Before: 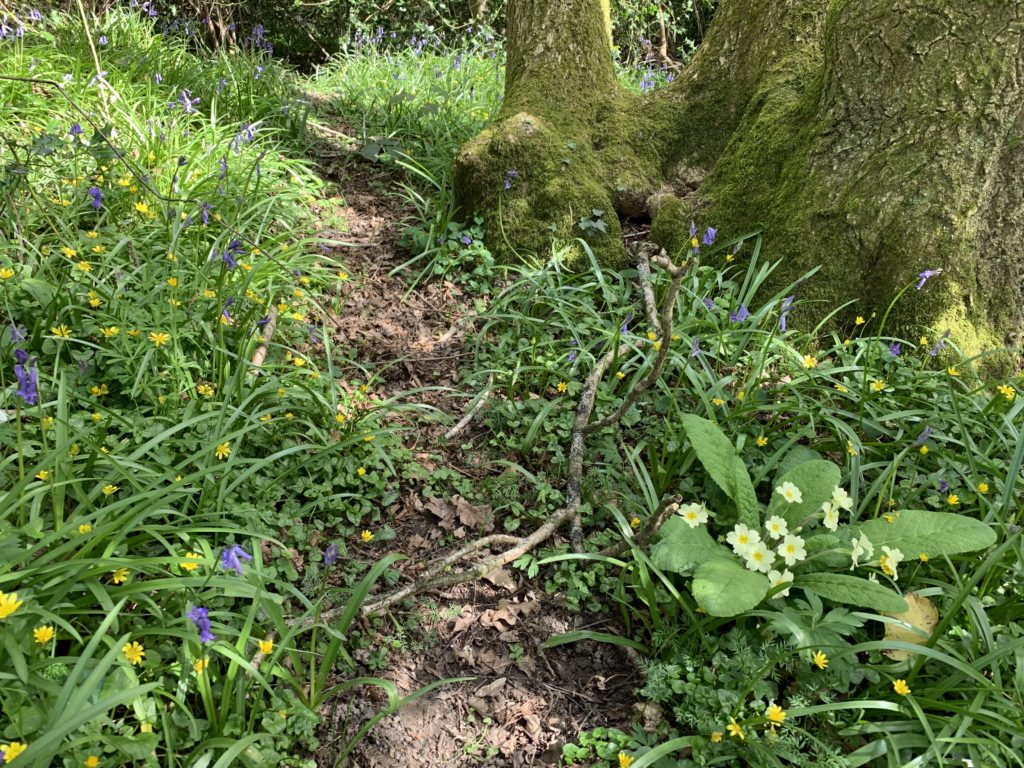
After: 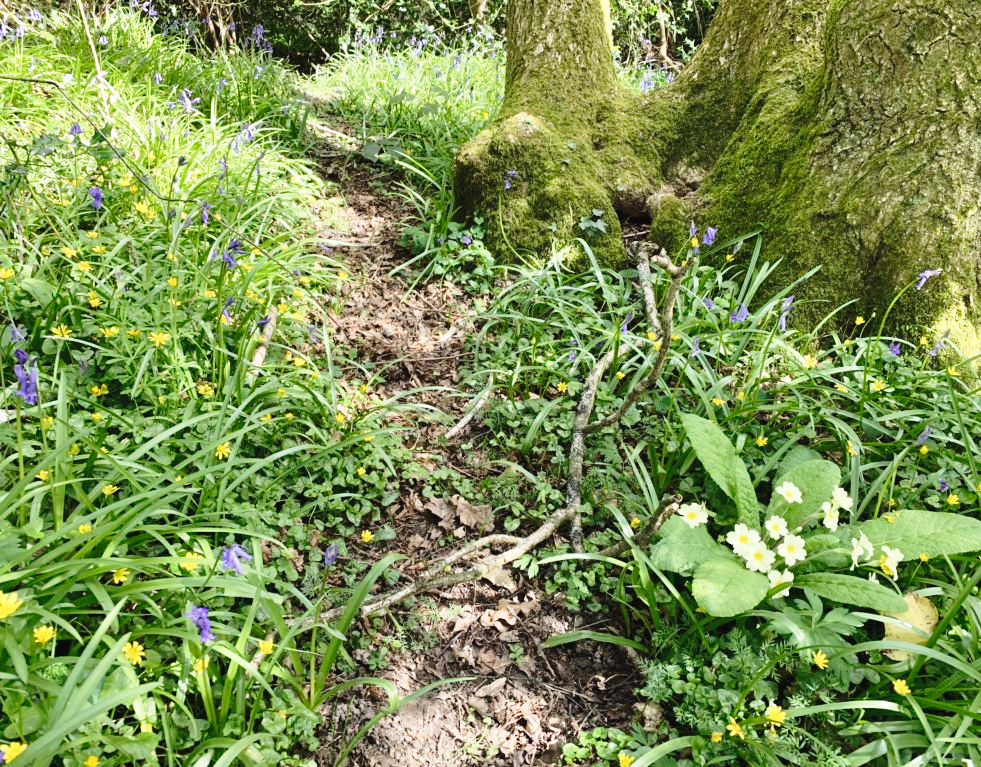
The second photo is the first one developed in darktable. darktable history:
exposure: black level correction -0.003, exposure 0.04 EV, compensate highlight preservation false
crop: right 4.126%, bottom 0.031%
base curve: curves: ch0 [(0, 0) (0.028, 0.03) (0.121, 0.232) (0.46, 0.748) (0.859, 0.968) (1, 1)], preserve colors none
